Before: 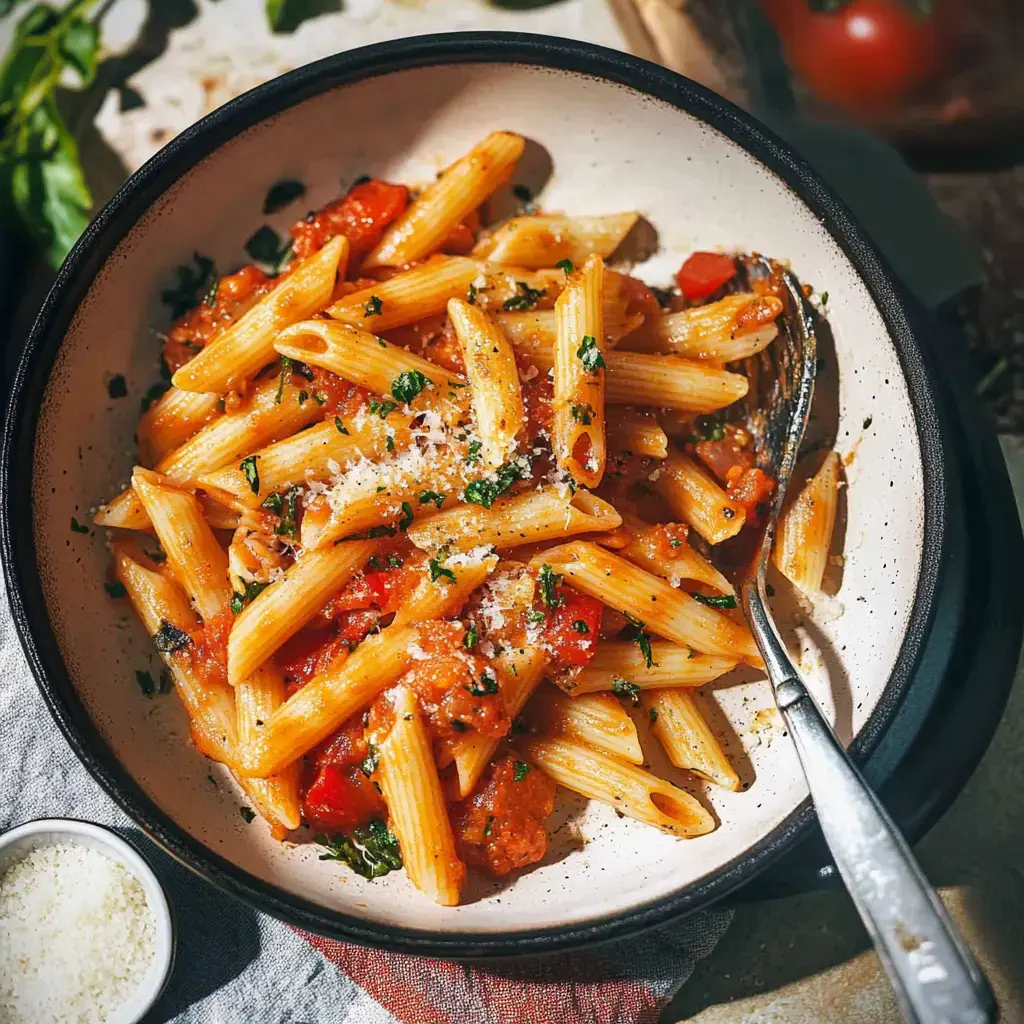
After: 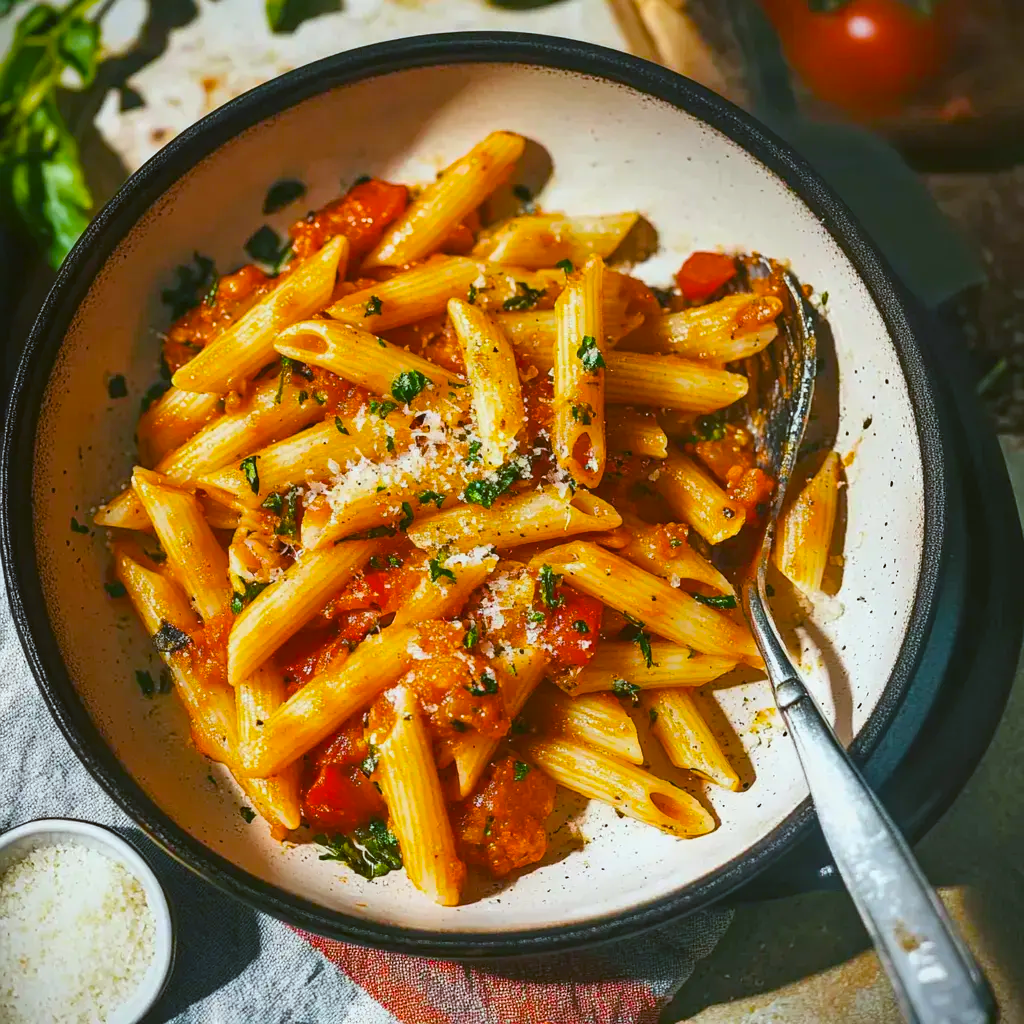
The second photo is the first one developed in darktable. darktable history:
color balance rgb: linear chroma grading › global chroma 15%, perceptual saturation grading › global saturation 30%
color balance: lift [1.004, 1.002, 1.002, 0.998], gamma [1, 1.007, 1.002, 0.993], gain [1, 0.977, 1.013, 1.023], contrast -3.64%
